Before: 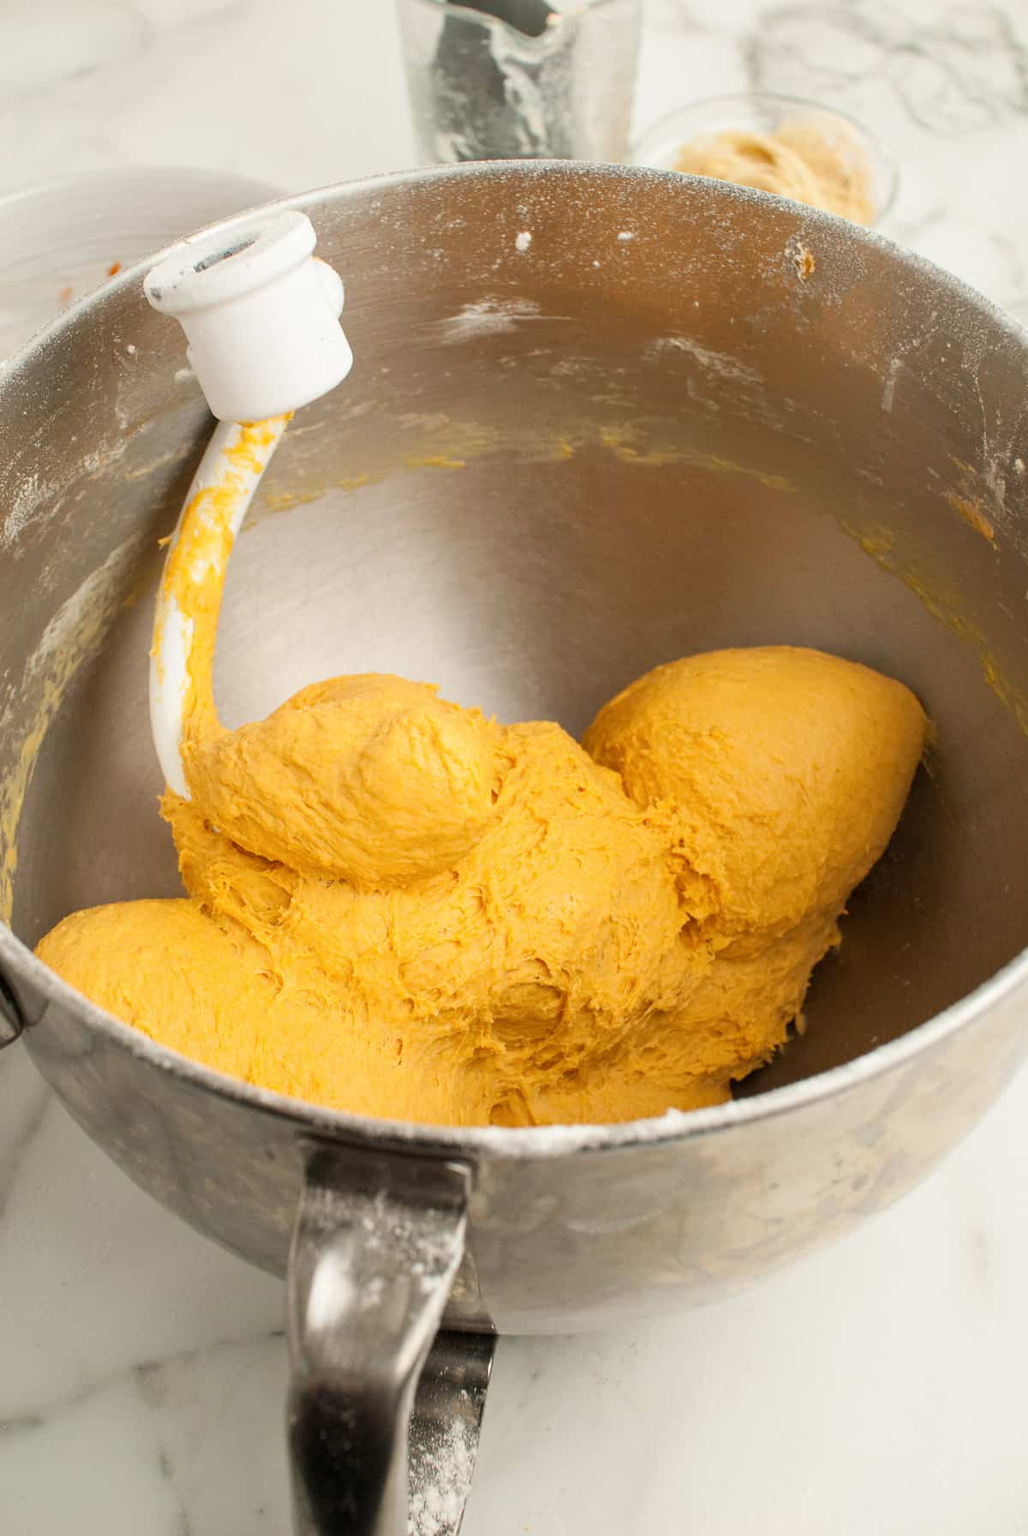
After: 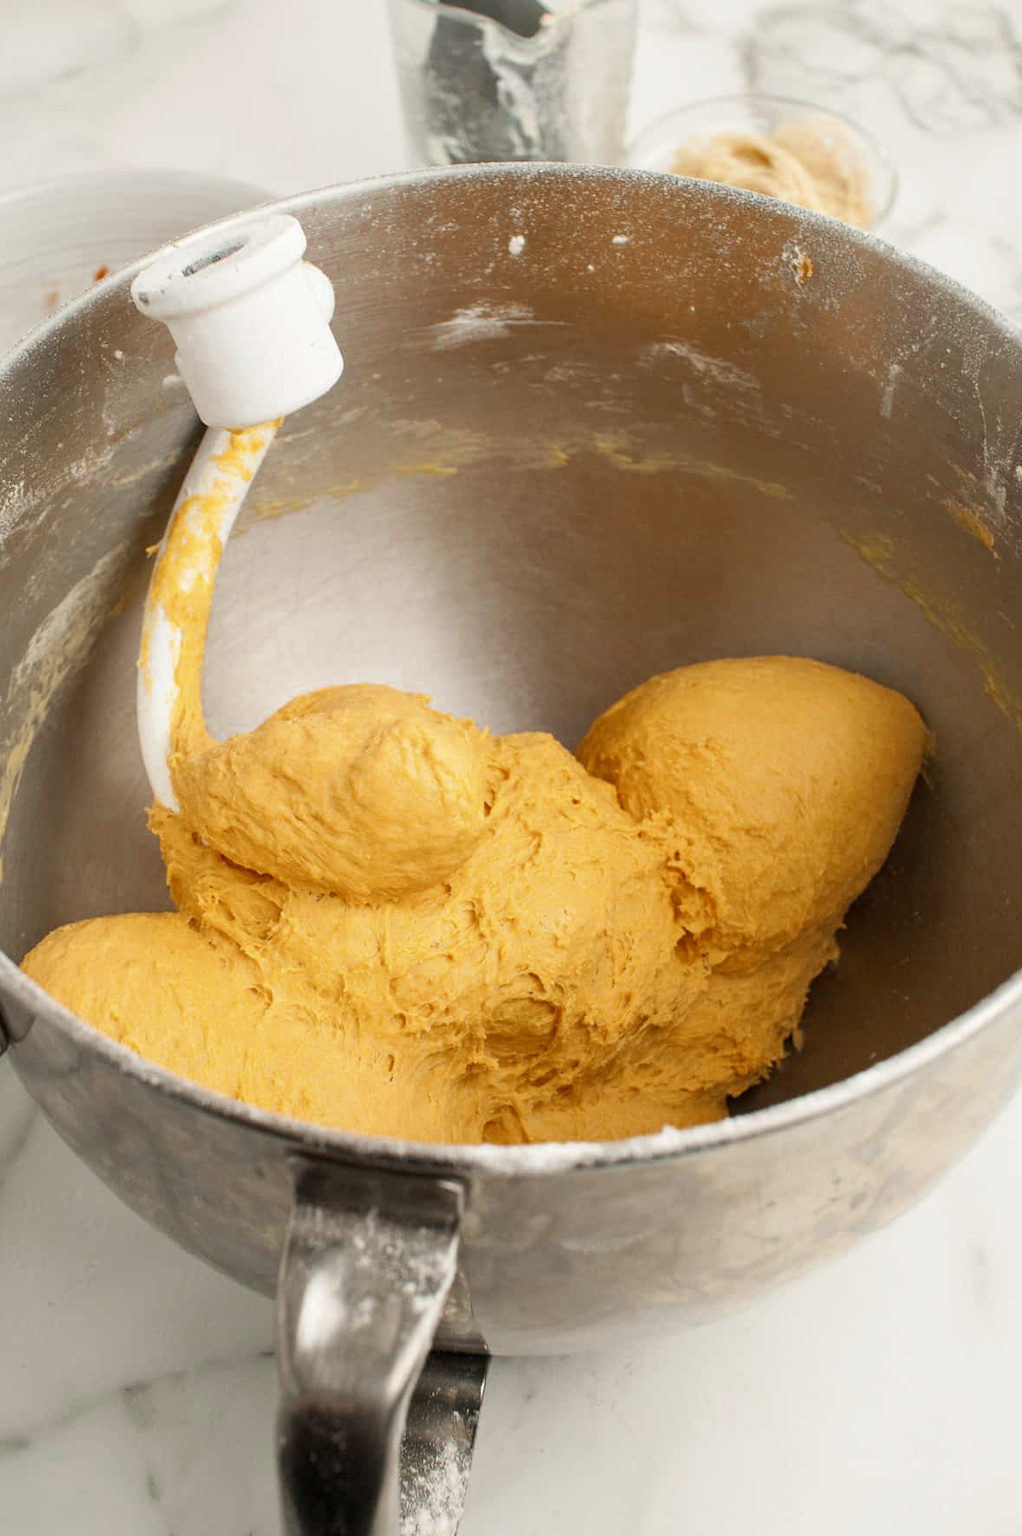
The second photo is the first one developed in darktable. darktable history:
crop and rotate: left 1.44%, right 0.542%, bottom 1.484%
color zones: curves: ch0 [(0, 0.5) (0.125, 0.4) (0.25, 0.5) (0.375, 0.4) (0.5, 0.4) (0.625, 0.6) (0.75, 0.6) (0.875, 0.5)]; ch1 [(0, 0.4) (0.125, 0.5) (0.25, 0.4) (0.375, 0.4) (0.5, 0.4) (0.625, 0.4) (0.75, 0.5) (0.875, 0.4)]; ch2 [(0, 0.6) (0.125, 0.5) (0.25, 0.5) (0.375, 0.6) (0.5, 0.6) (0.625, 0.5) (0.75, 0.5) (0.875, 0.5)]
